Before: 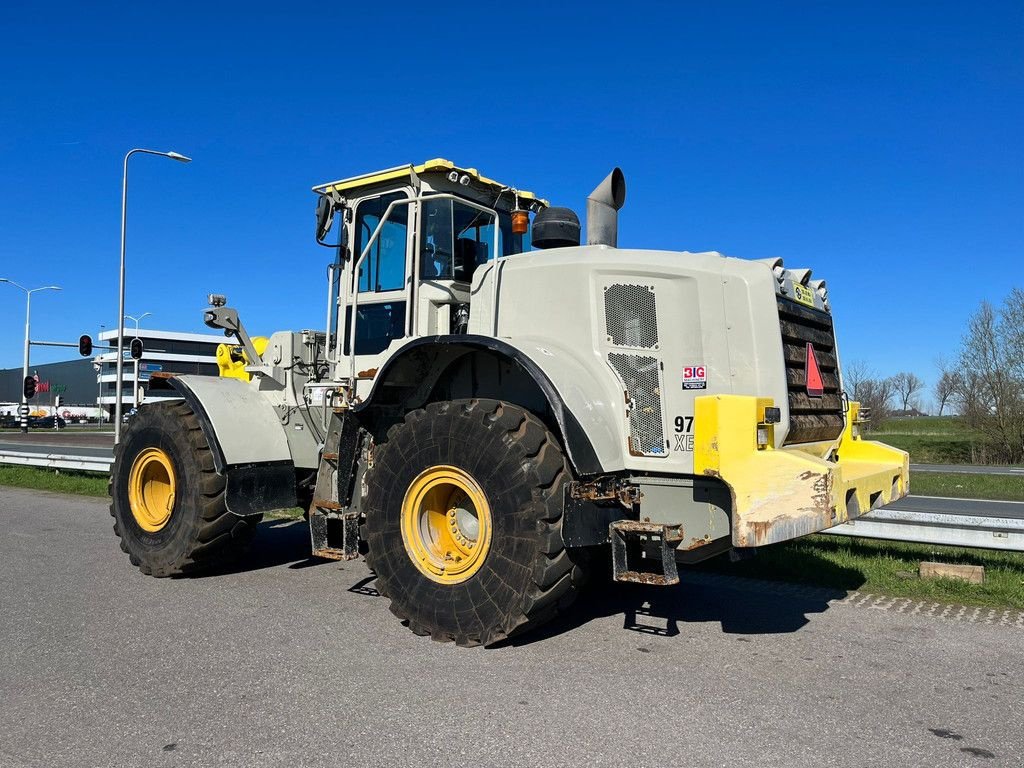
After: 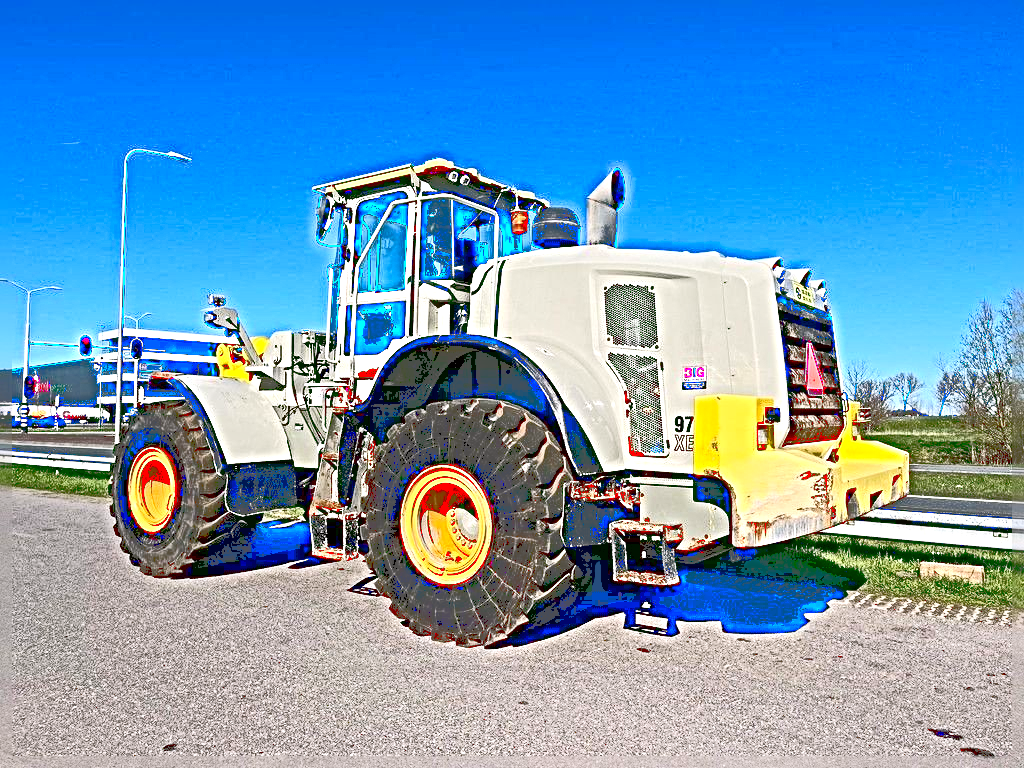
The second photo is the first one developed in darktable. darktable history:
tone curve: curves: ch0 [(0, 0) (0.003, 0.319) (0.011, 0.319) (0.025, 0.319) (0.044, 0.323) (0.069, 0.324) (0.1, 0.328) (0.136, 0.329) (0.177, 0.337) (0.224, 0.351) (0.277, 0.373) (0.335, 0.413) (0.399, 0.458) (0.468, 0.533) (0.543, 0.617) (0.623, 0.71) (0.709, 0.783) (0.801, 0.849) (0.898, 0.911) (1, 1)], color space Lab, linked channels, preserve colors none
color correction: highlights a* 2.94, highlights b* -1.13, shadows a* -0.101, shadows b* 2.32, saturation 0.98
contrast brightness saturation: contrast 0.198, brightness 0.162, saturation 0.218
sharpen: radius 6.254, amount 1.791, threshold 0.126
